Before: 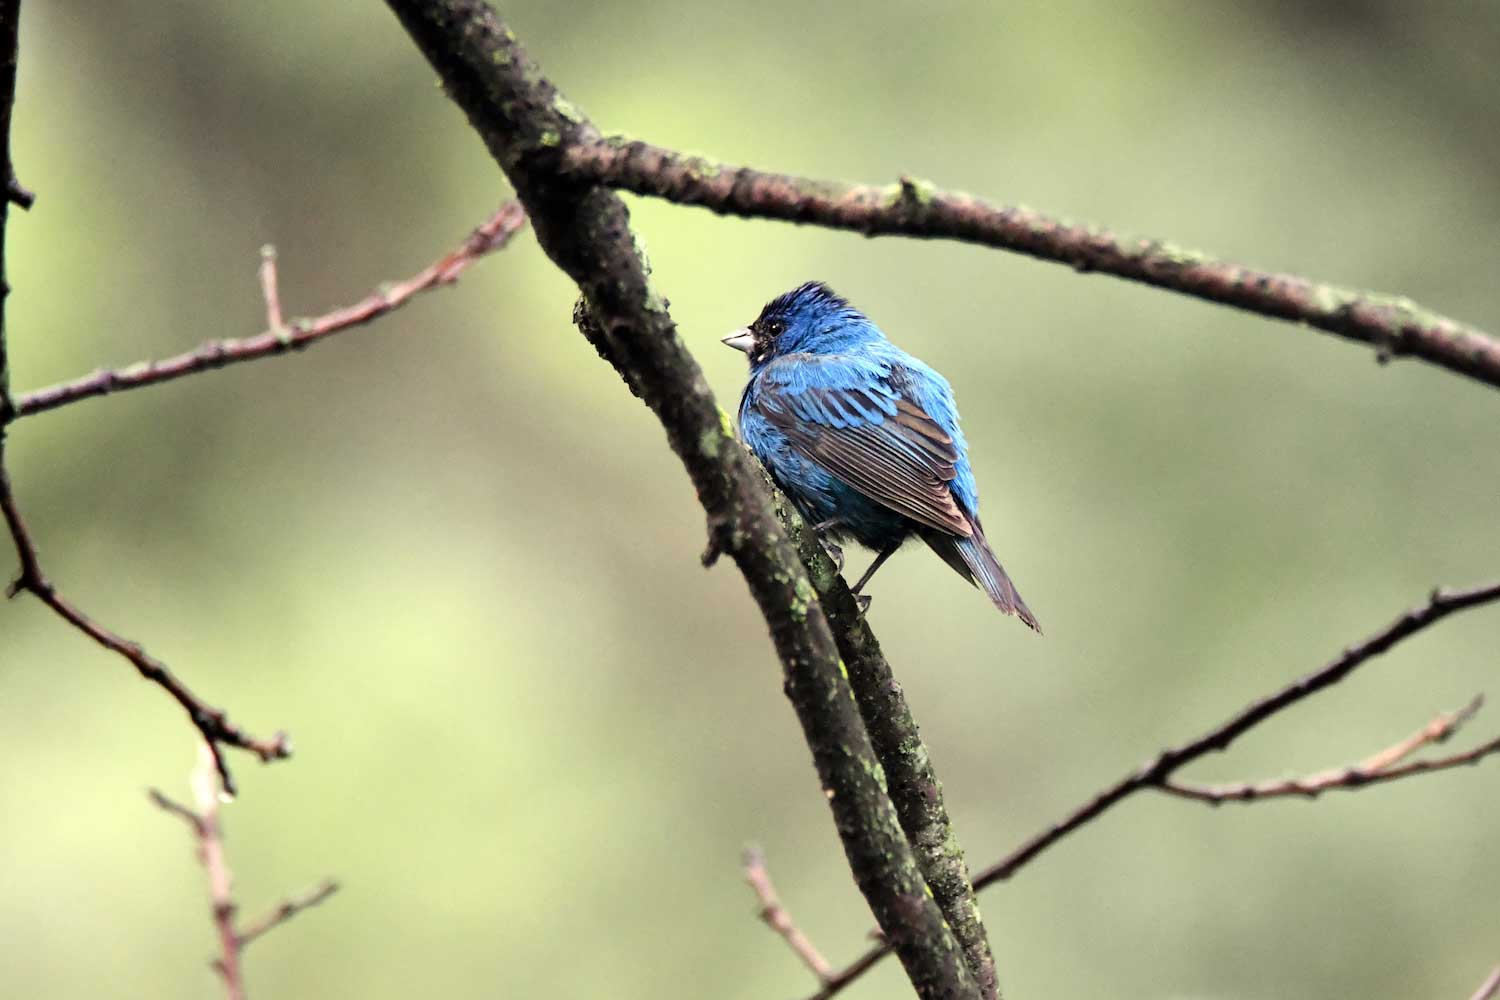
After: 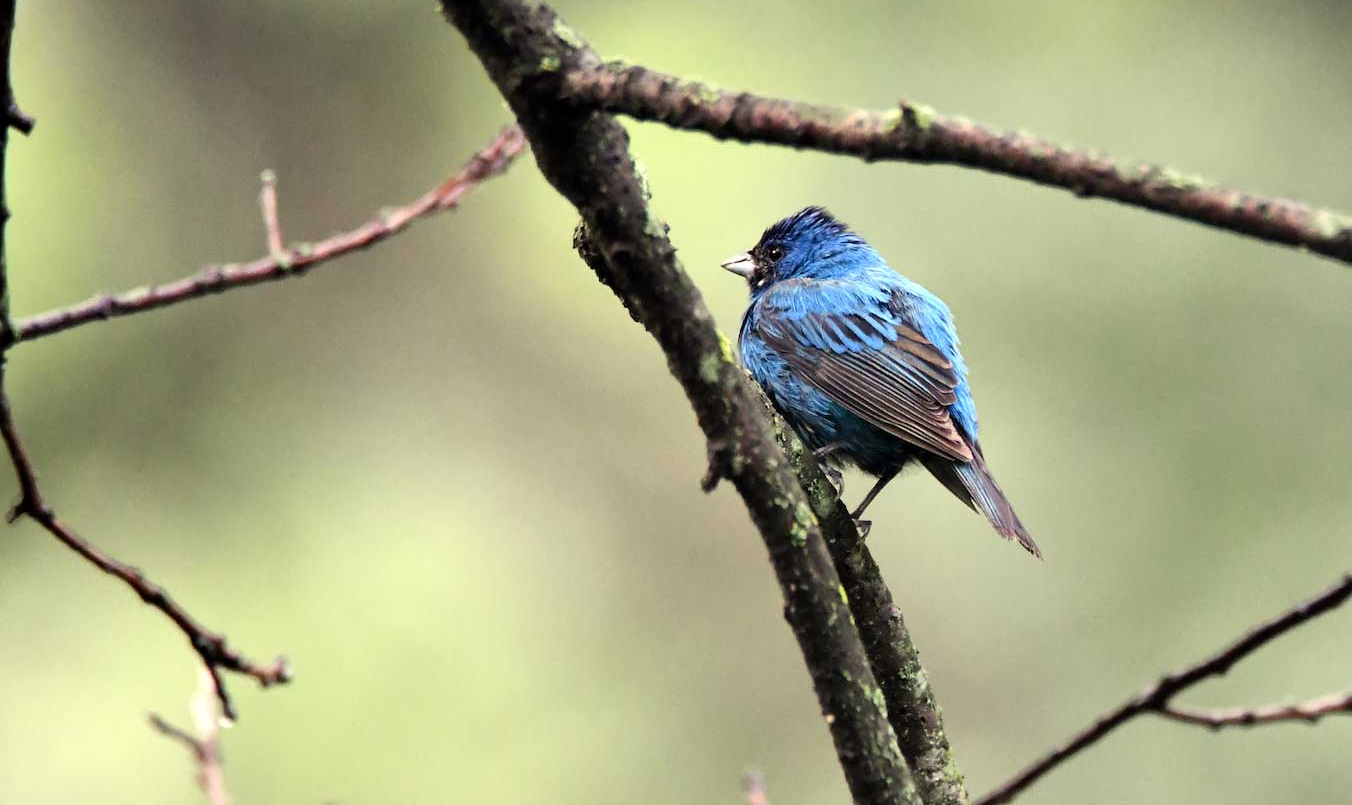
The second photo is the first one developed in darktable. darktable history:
crop: top 7.539%, right 9.805%, bottom 11.923%
